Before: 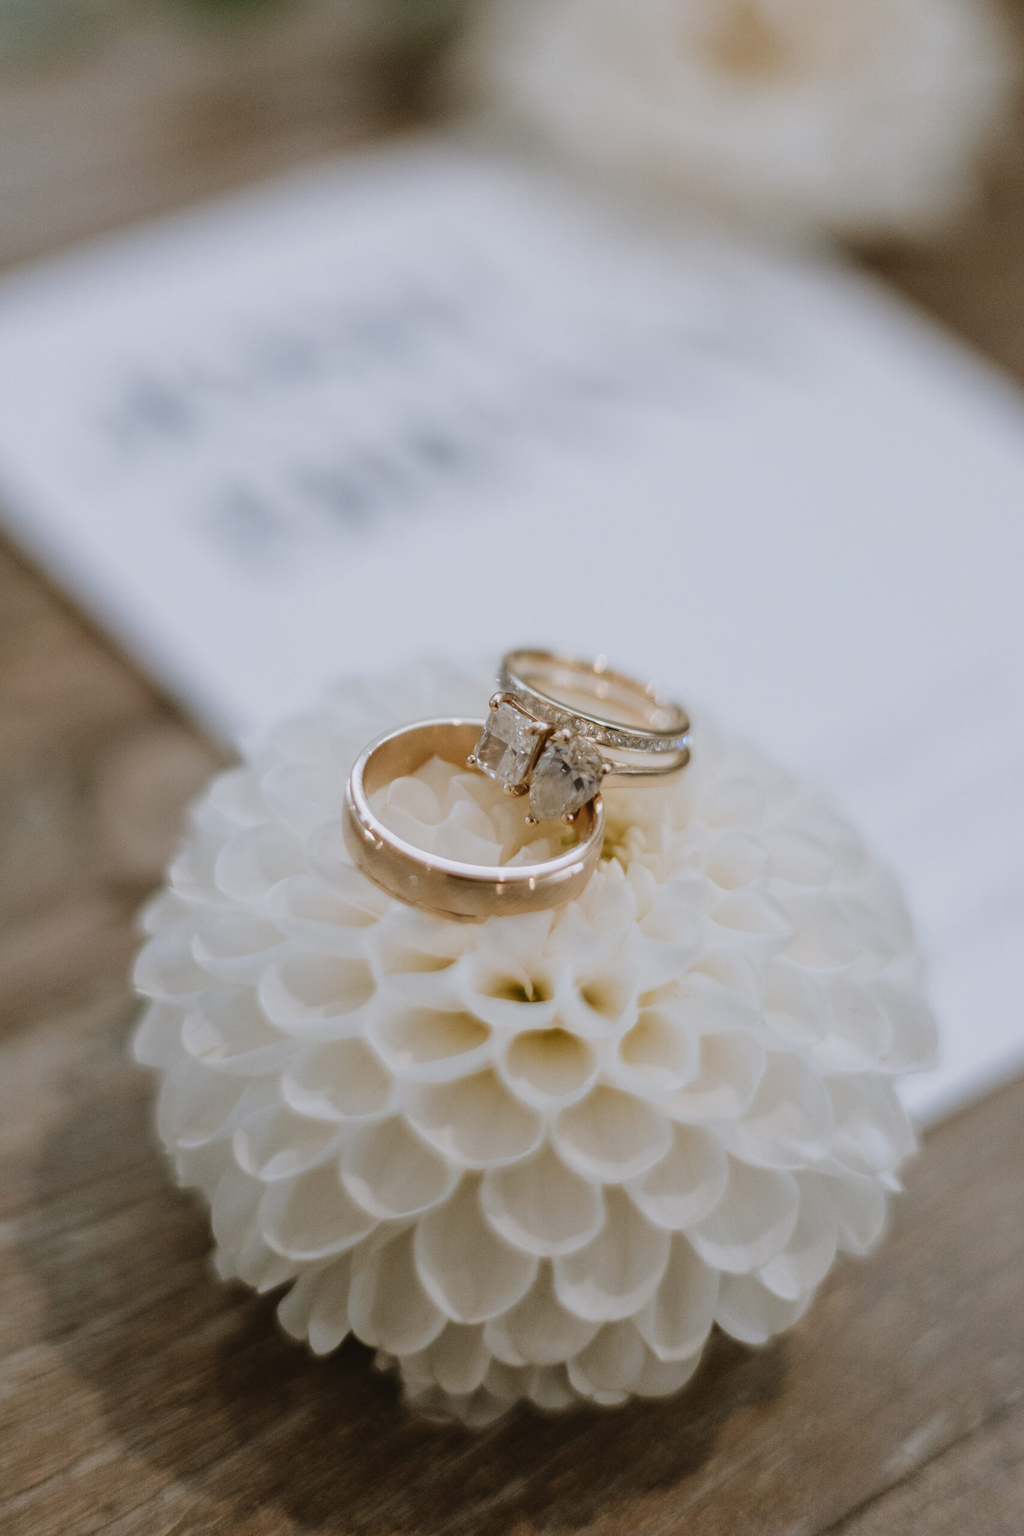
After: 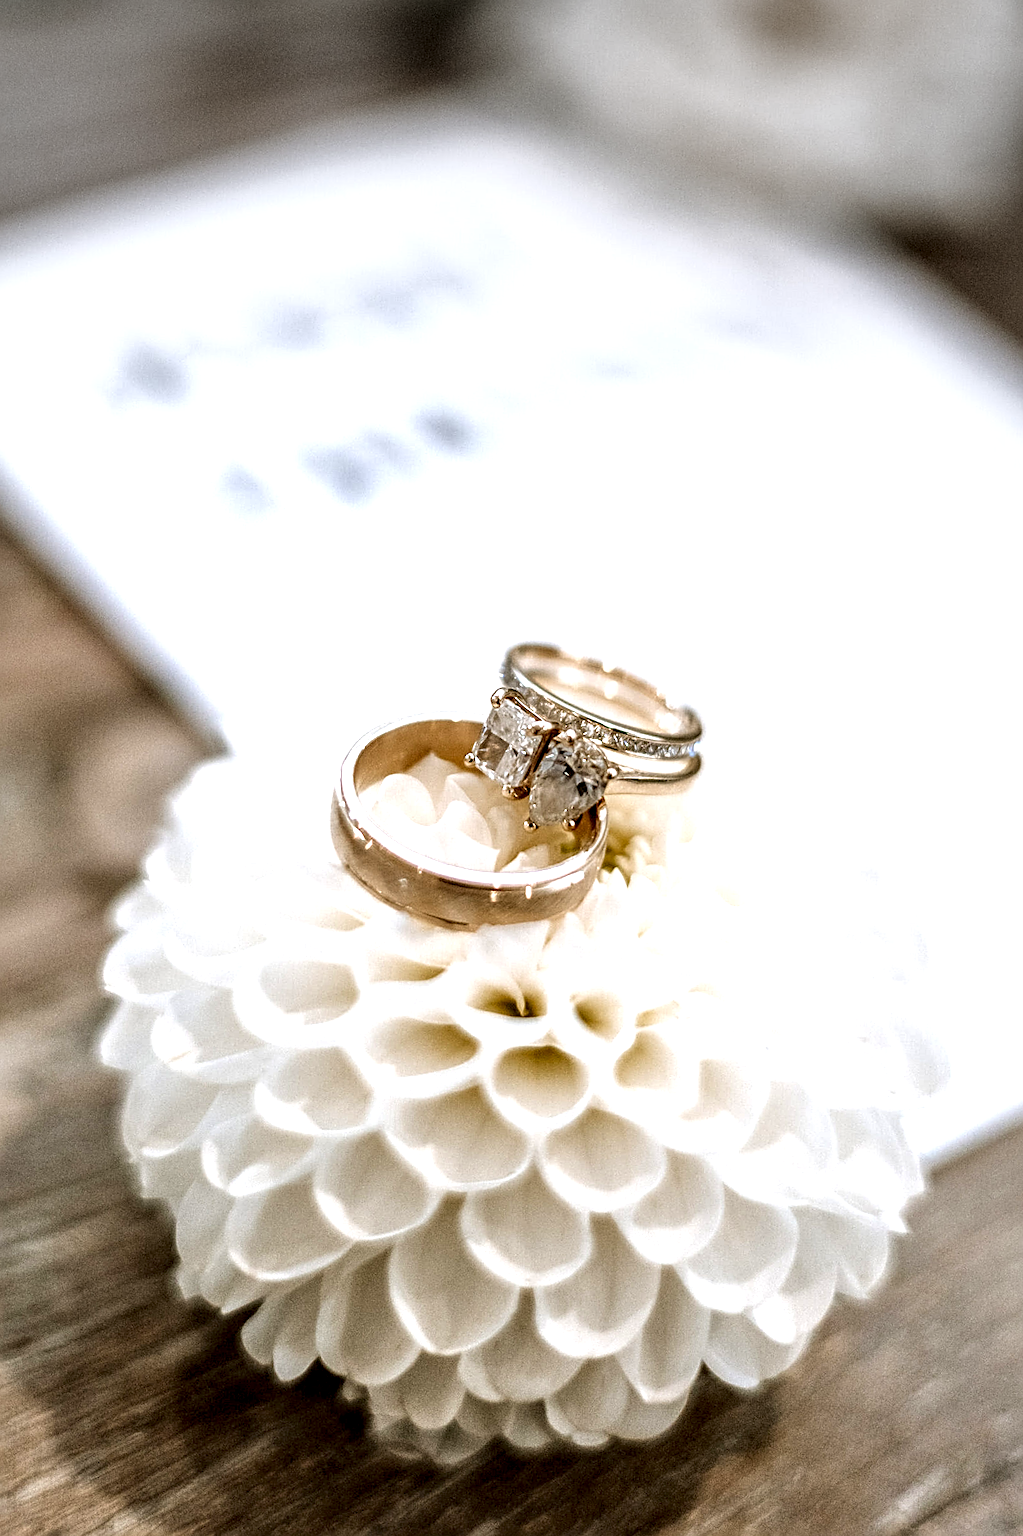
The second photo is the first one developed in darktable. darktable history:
sharpen: radius 2.839, amount 0.721
exposure: black level correction 0.001, exposure 1.116 EV, compensate highlight preservation false
crop and rotate: angle -2.26°
shadows and highlights: shadows 24.99, highlights -24.68
local contrast: highlights 16%, detail 186%
vignetting: fall-off radius 60.86%, center (-0.024, 0.401)
